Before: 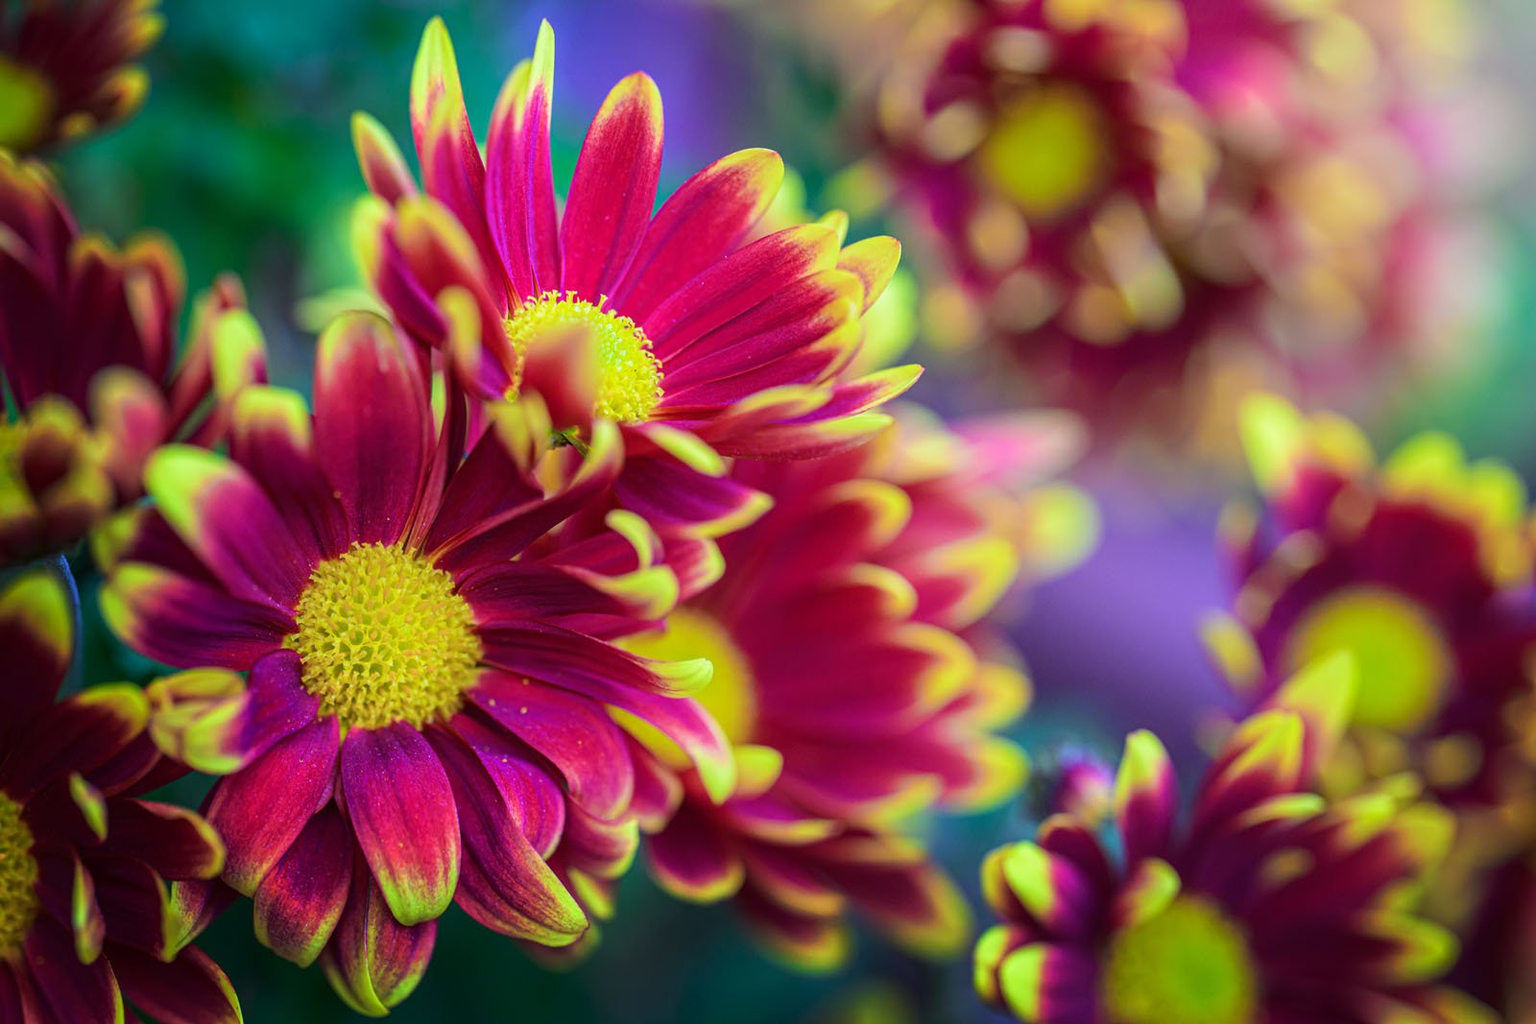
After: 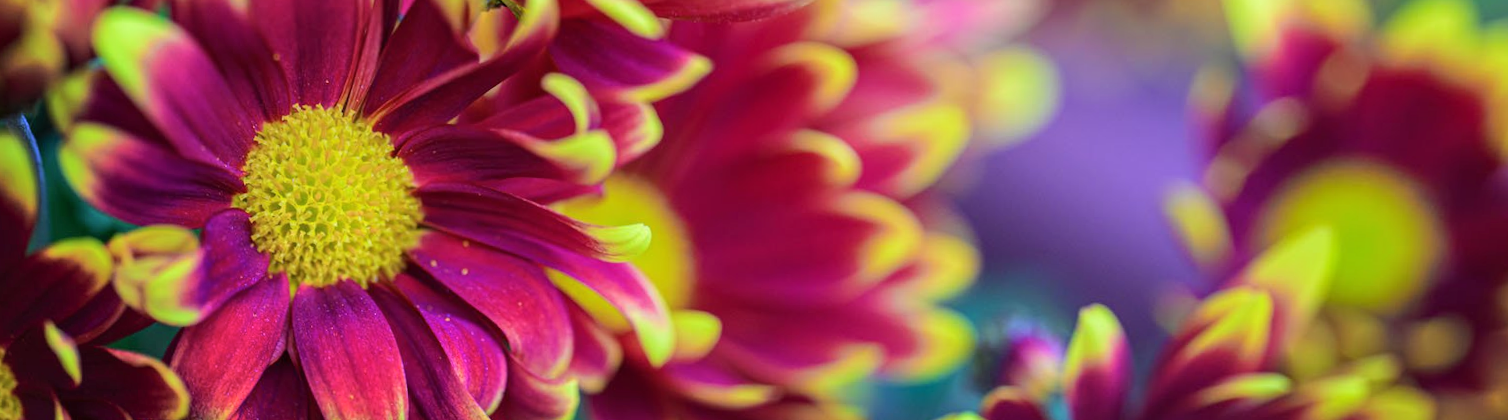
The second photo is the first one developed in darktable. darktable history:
shadows and highlights: shadows 60, soften with gaussian
crop: top 45.551%, bottom 12.262%
rotate and perspective: rotation 0.062°, lens shift (vertical) 0.115, lens shift (horizontal) -0.133, crop left 0.047, crop right 0.94, crop top 0.061, crop bottom 0.94
